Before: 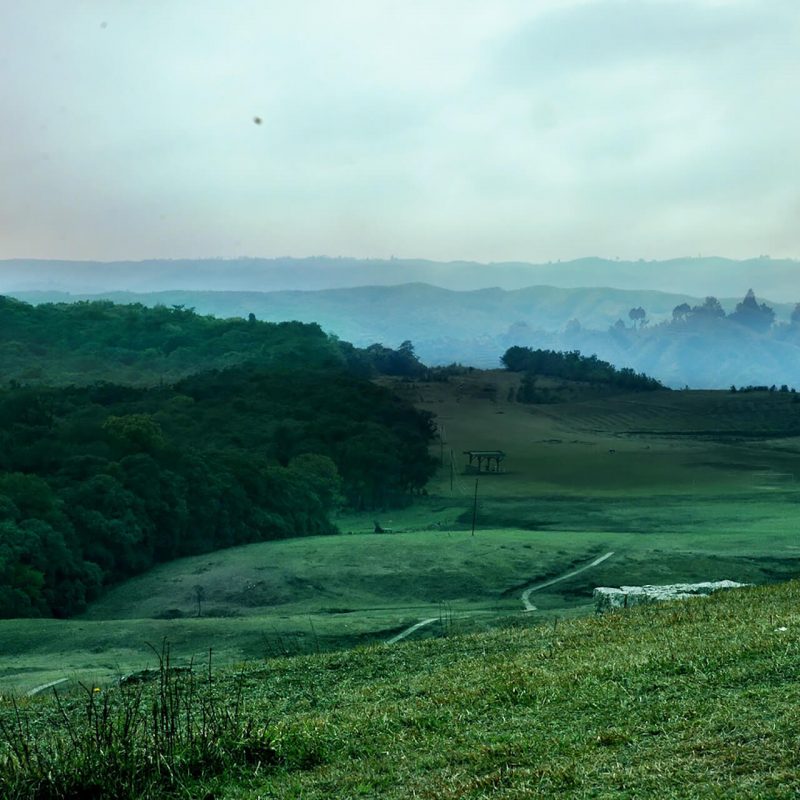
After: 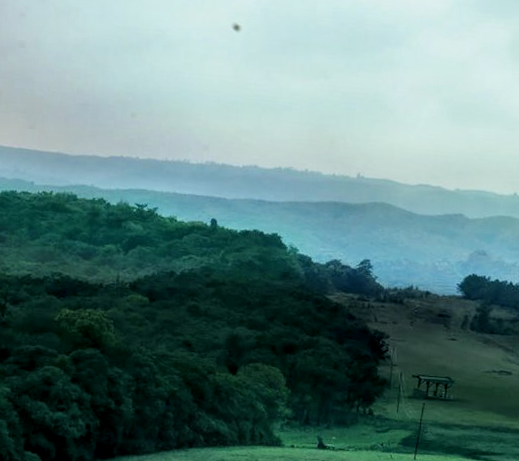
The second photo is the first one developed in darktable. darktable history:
crop and rotate: angle -4.99°, left 2.122%, top 6.945%, right 27.566%, bottom 30.519%
local contrast: highlights 99%, shadows 86%, detail 160%, midtone range 0.2
filmic rgb: black relative exposure -9.5 EV, white relative exposure 3.02 EV, hardness 6.12
